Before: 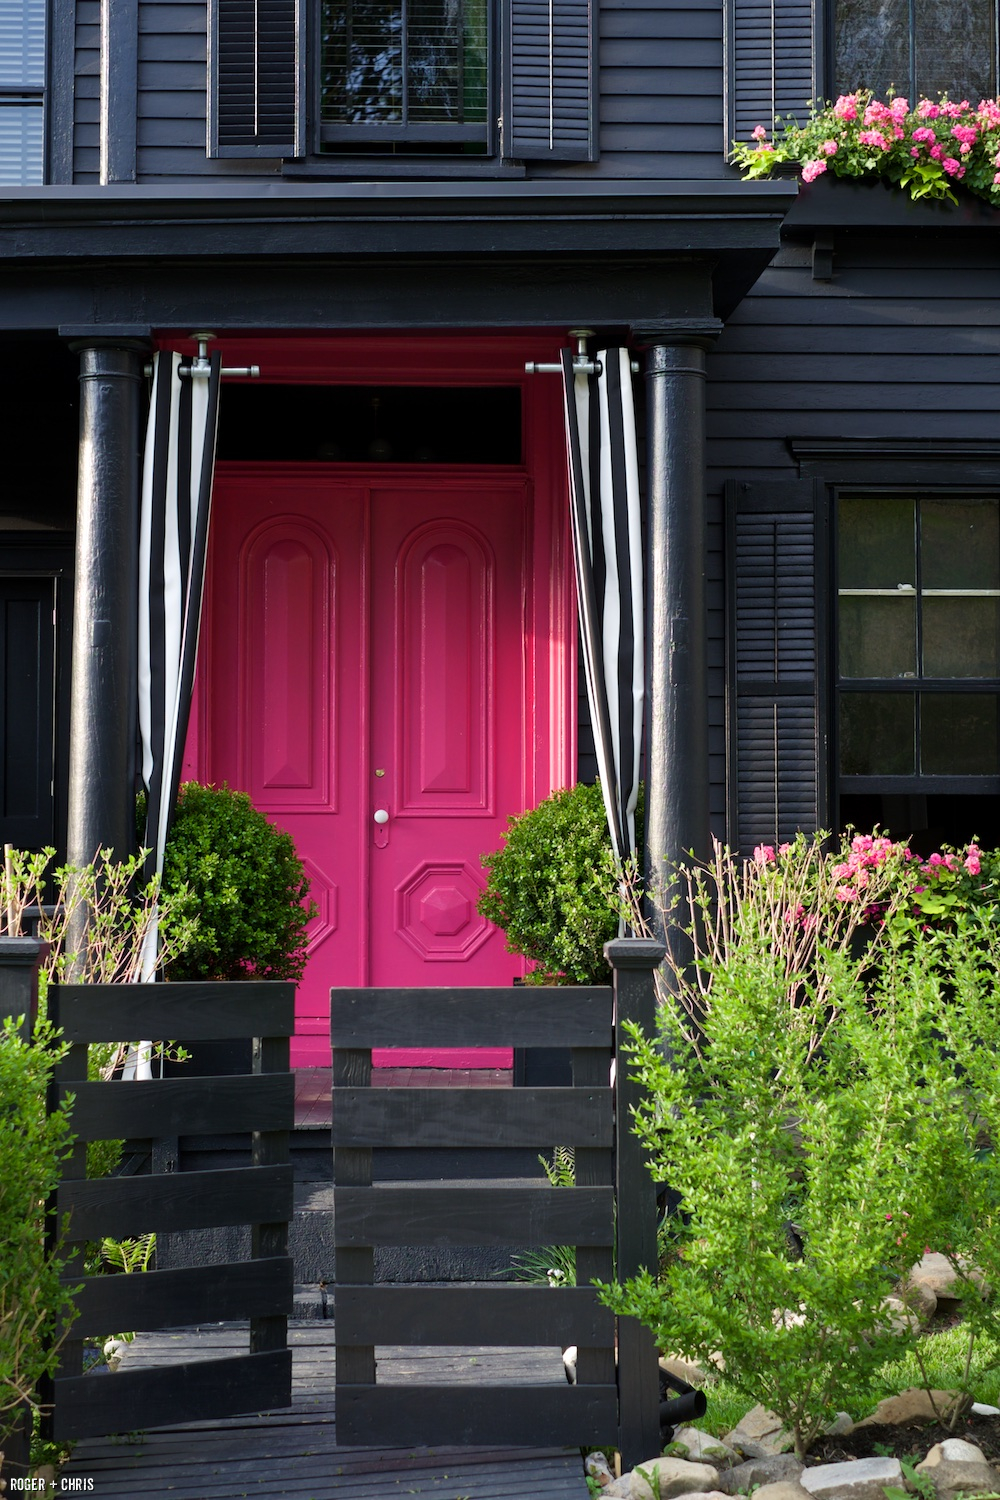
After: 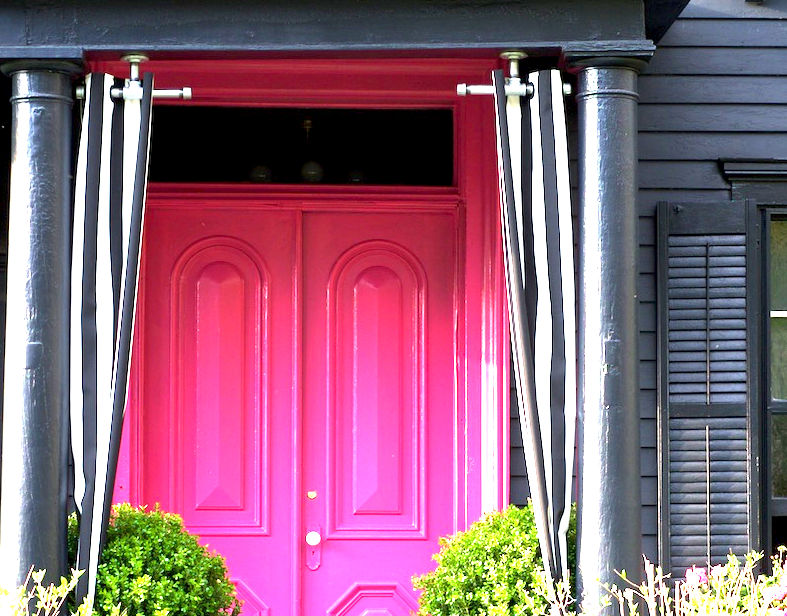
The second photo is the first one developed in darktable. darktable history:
crop: left 6.836%, top 18.545%, right 14.365%, bottom 40.361%
exposure: black level correction 0.001, exposure 2.508 EV, compensate highlight preservation false
